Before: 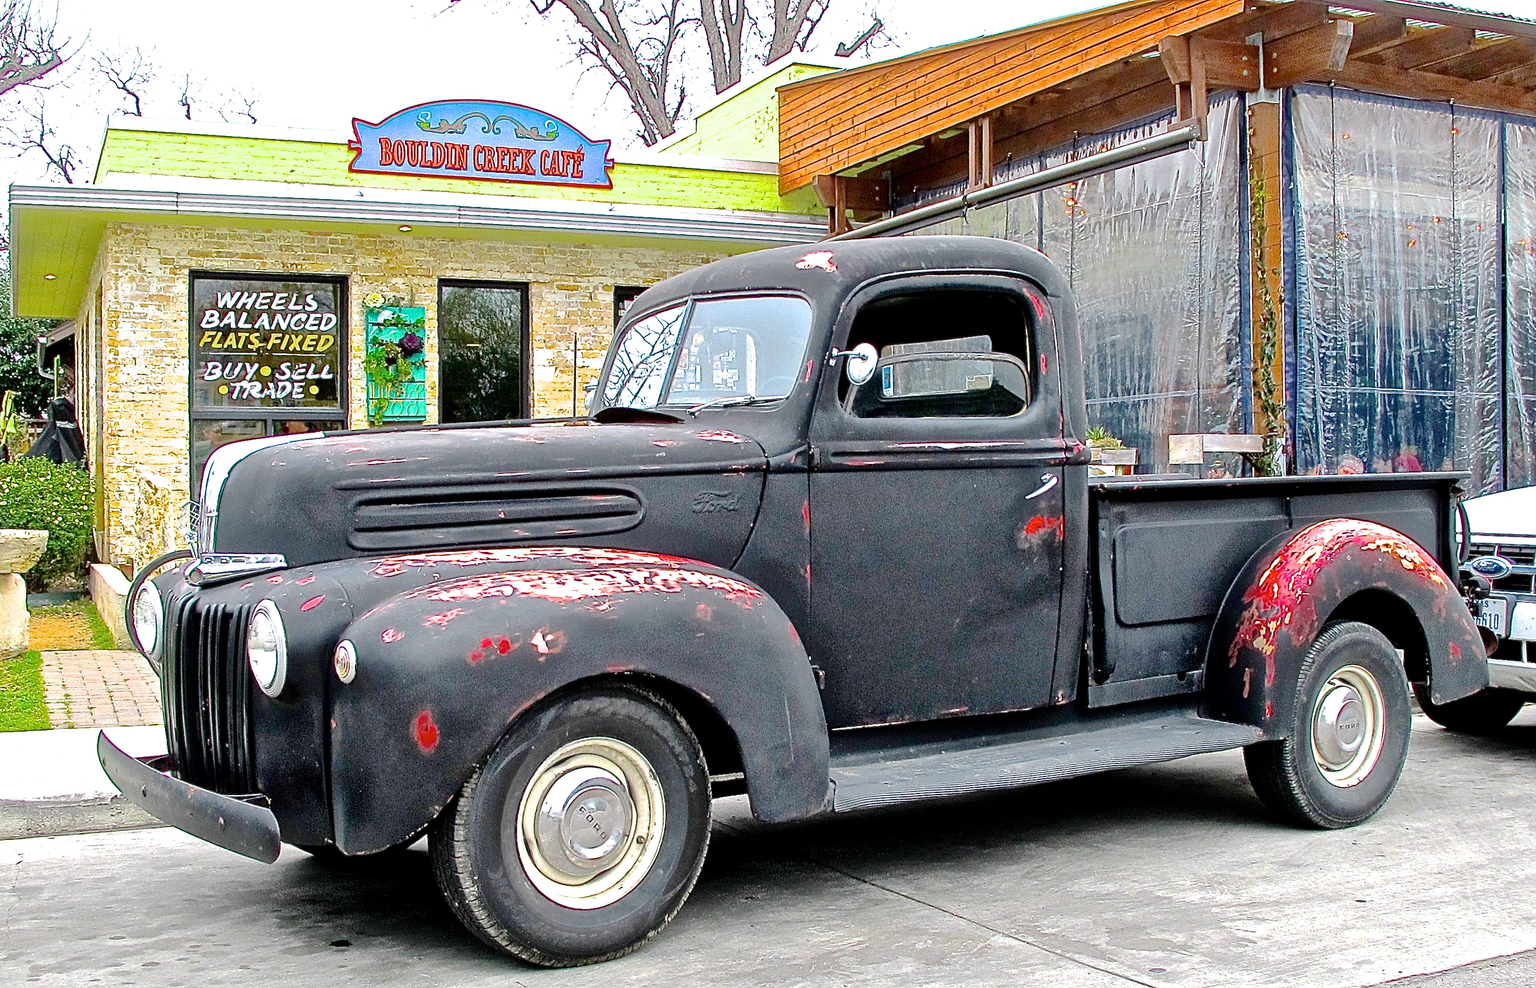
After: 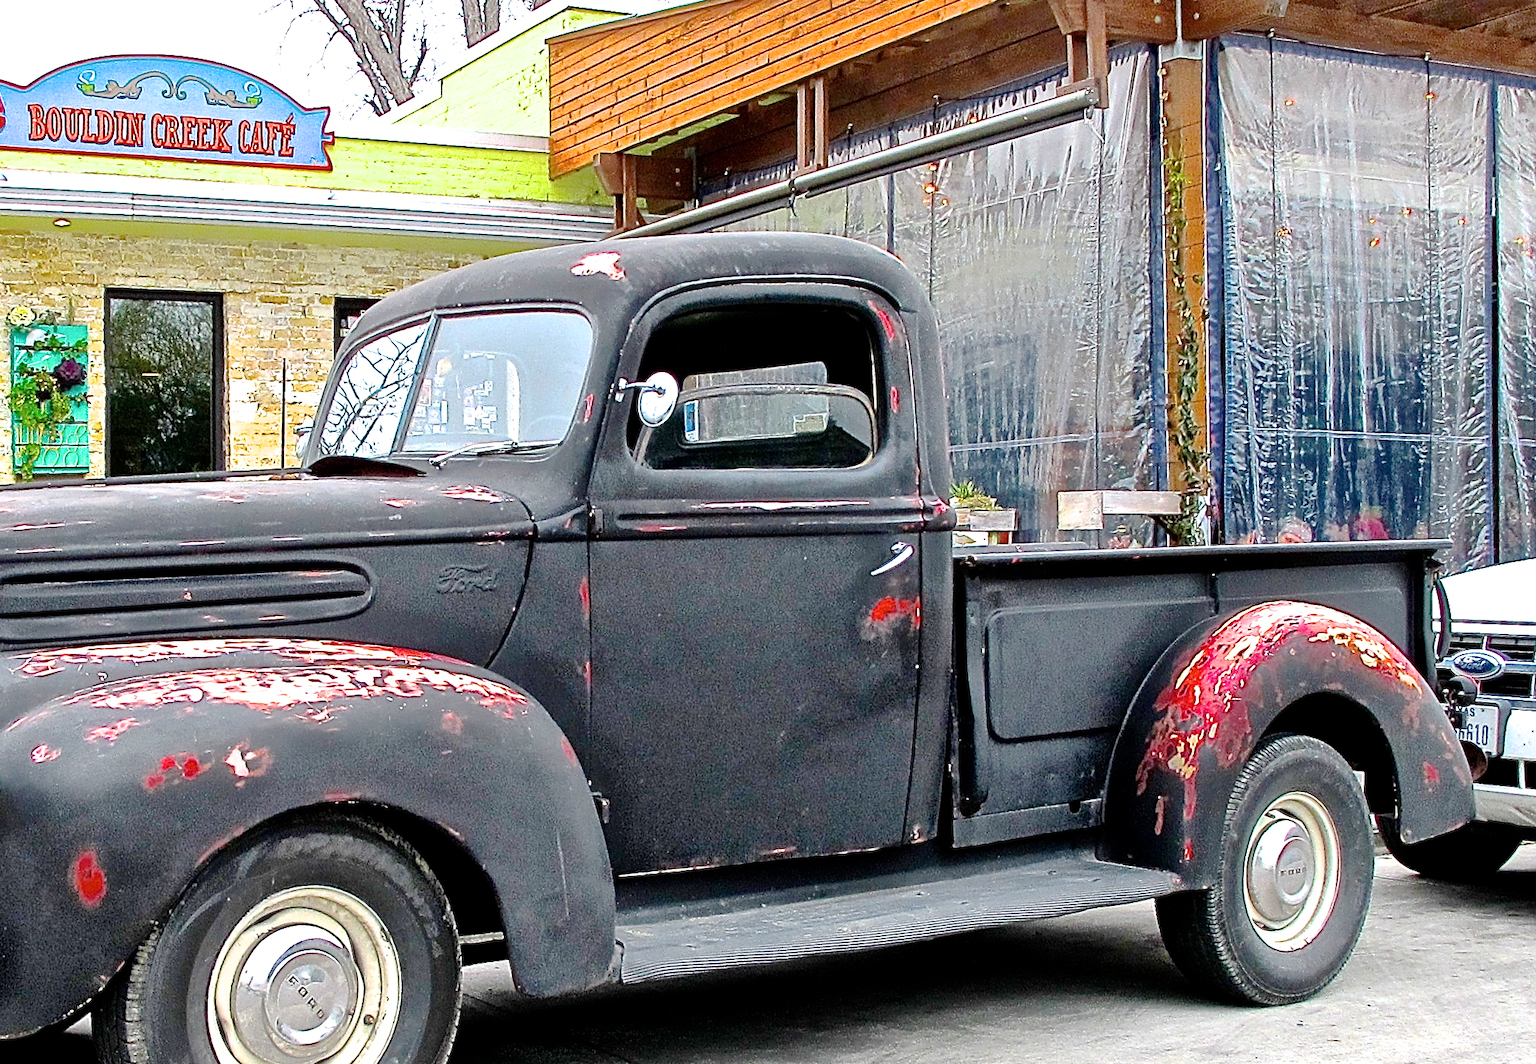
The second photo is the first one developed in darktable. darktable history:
crop: left 23.305%, top 5.858%, bottom 11.518%
shadows and highlights: shadows 1.81, highlights 41.36
